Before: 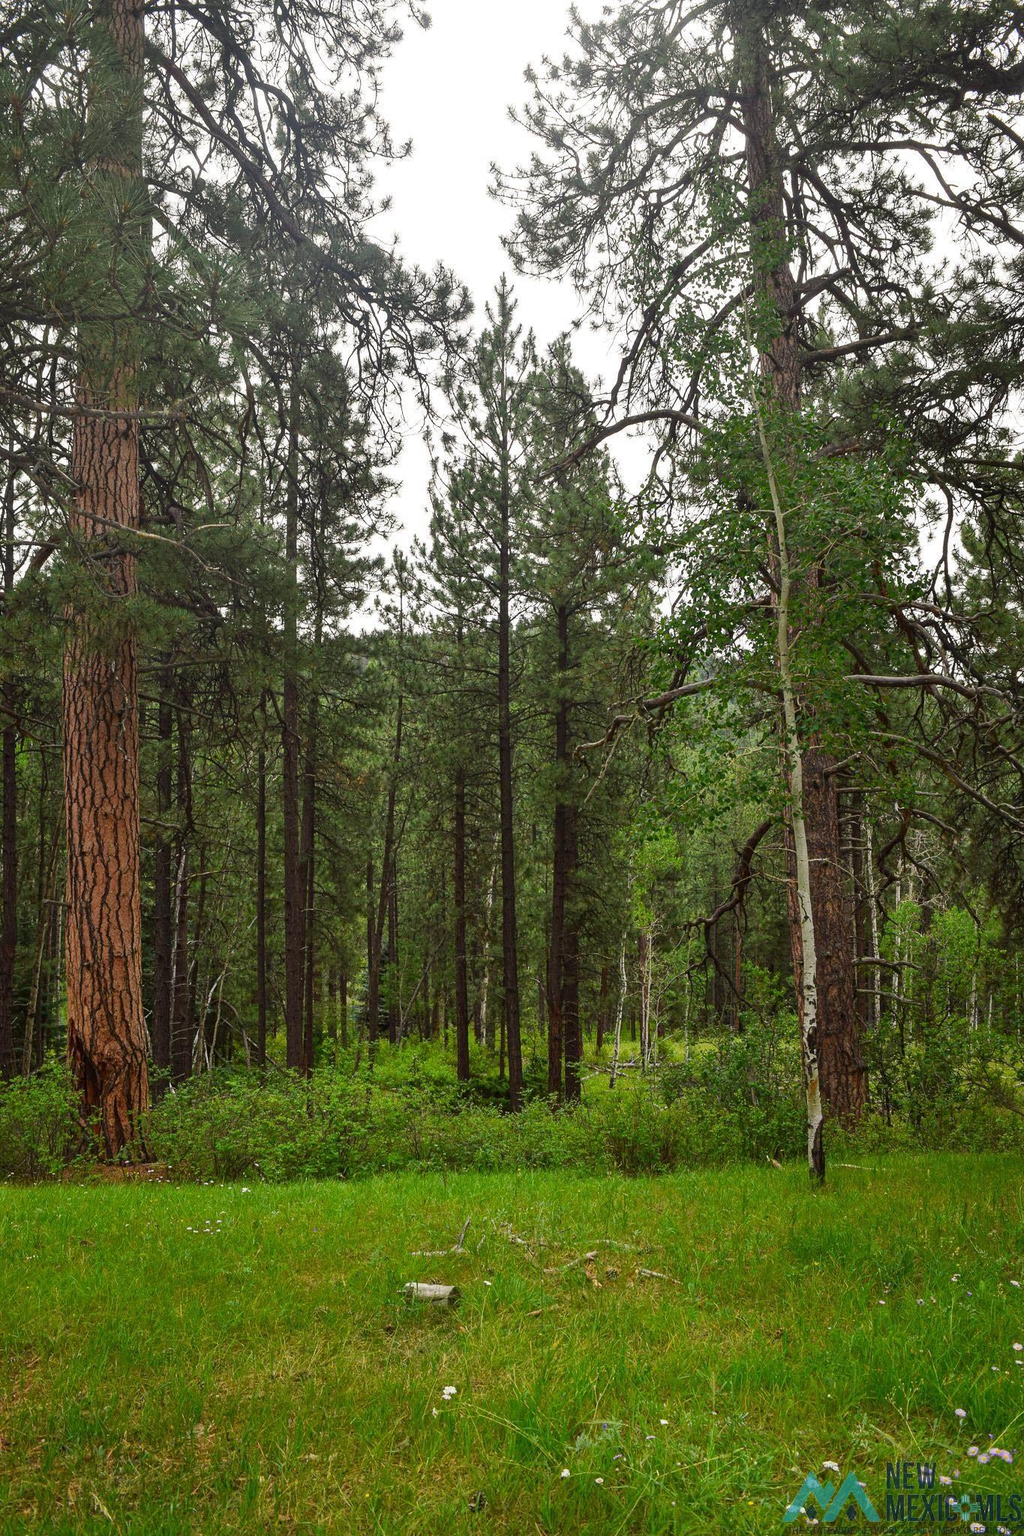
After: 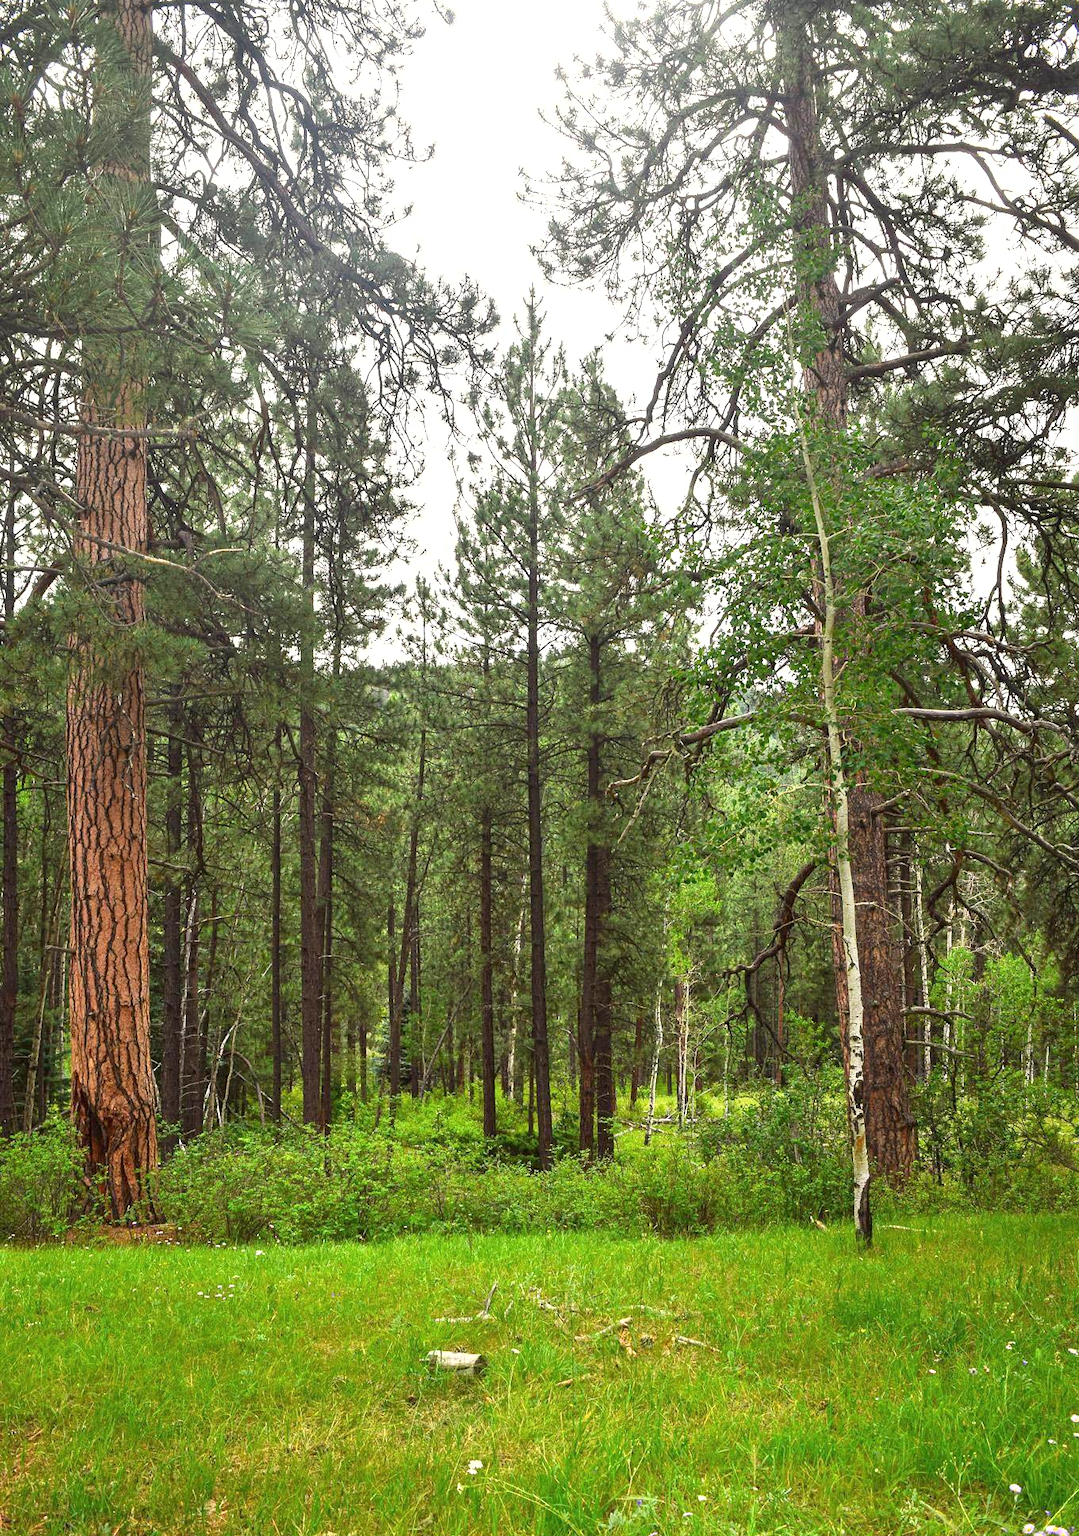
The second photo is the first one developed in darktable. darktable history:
crop: top 0.345%, right 0.259%, bottom 5.047%
exposure: exposure 0.995 EV, compensate highlight preservation false
shadows and highlights: shadows -10.39, white point adjustment 1.35, highlights 9.89
